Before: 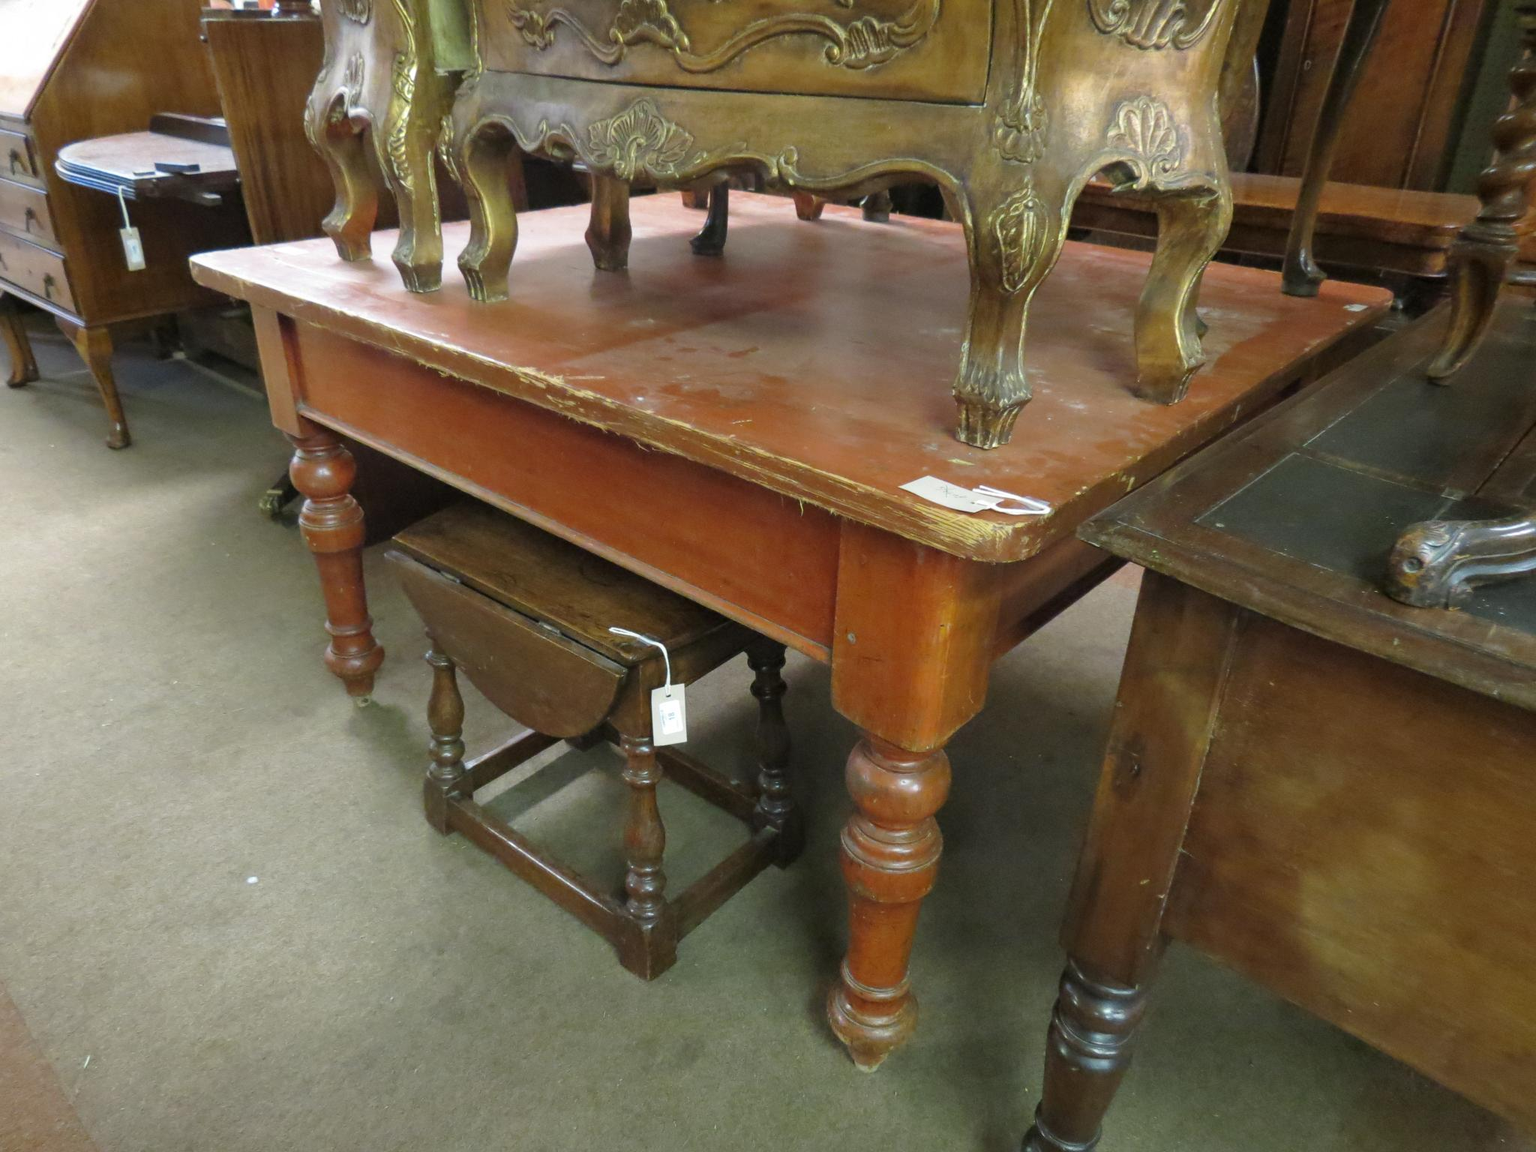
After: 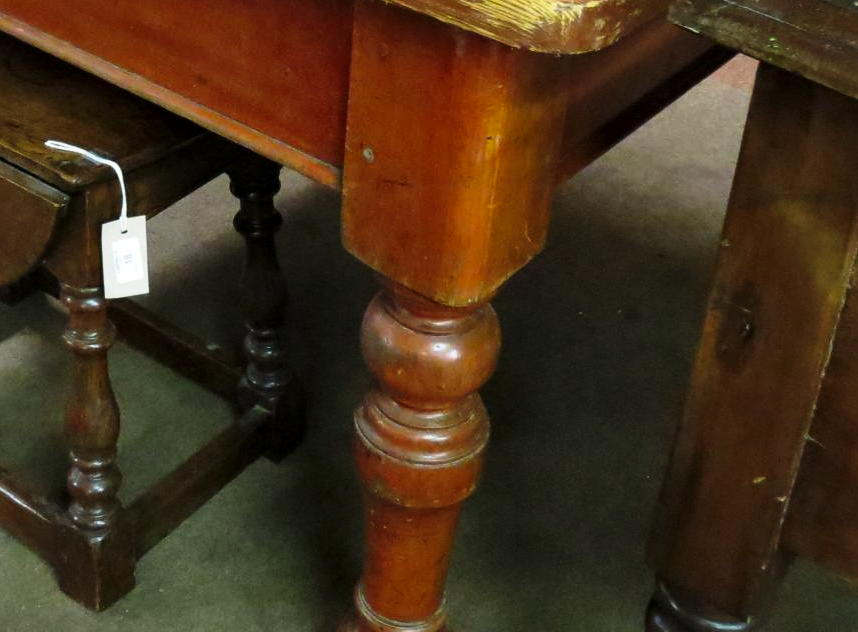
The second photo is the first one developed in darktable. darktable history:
crop: left 37.457%, top 45.332%, right 20.627%, bottom 13.461%
local contrast: mode bilateral grid, contrast 21, coarseness 50, detail 119%, midtone range 0.2
tone curve: curves: ch0 [(0, 0) (0.042, 0.01) (0.223, 0.123) (0.59, 0.574) (0.802, 0.868) (1, 1)], preserve colors none
